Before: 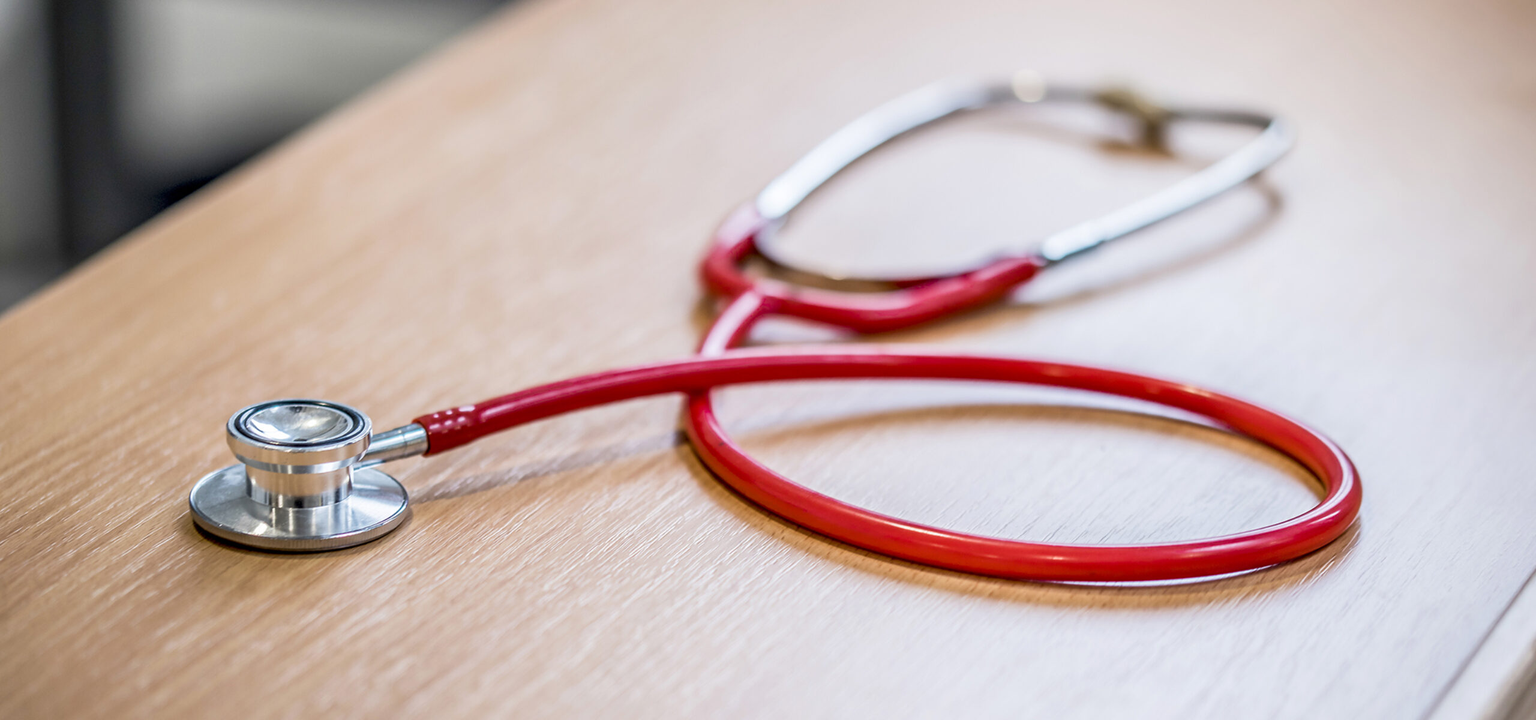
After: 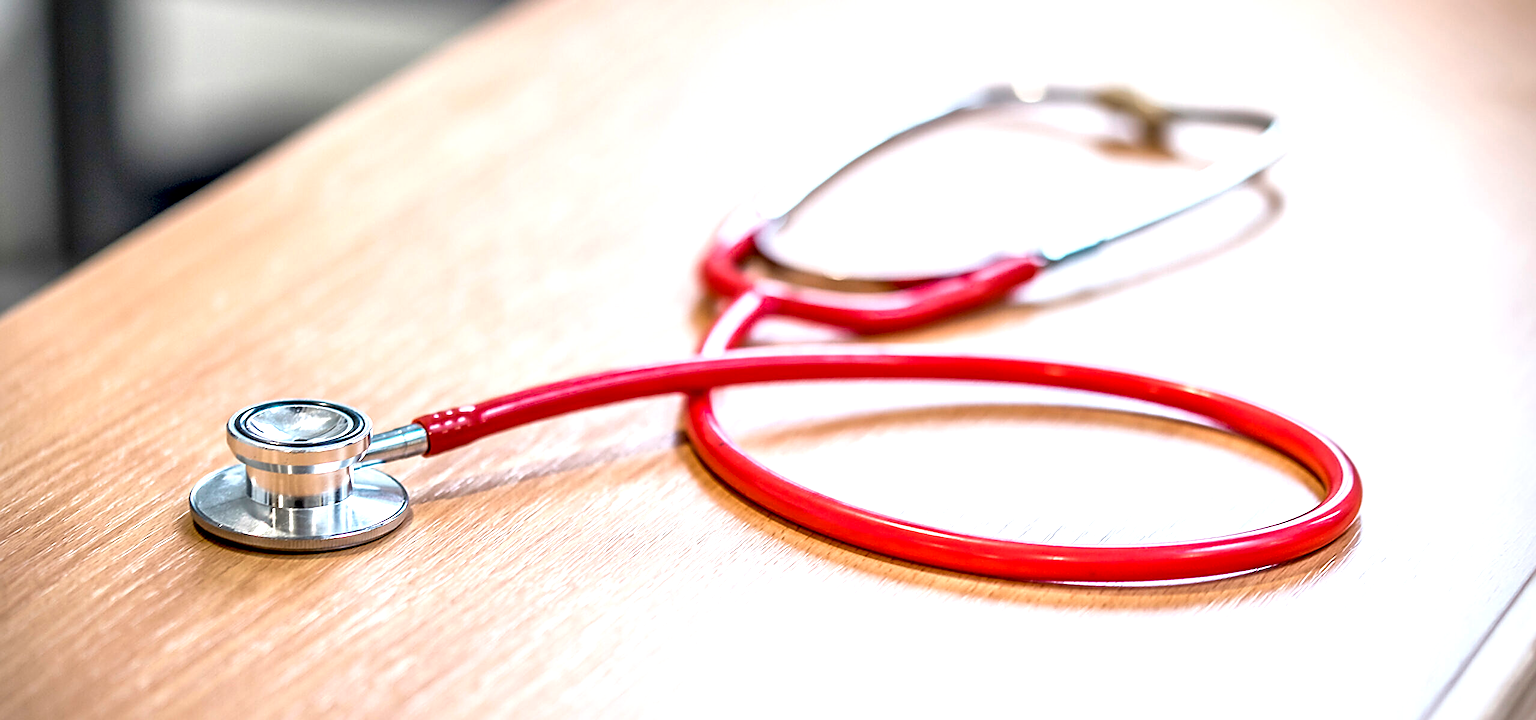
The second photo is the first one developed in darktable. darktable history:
vignetting: fall-off start 91.3%, brightness -0.466, saturation -0.29
sharpen: amount 0.743
exposure: black level correction 0, exposure 0.693 EV, compensate highlight preservation false
local contrast: mode bilateral grid, contrast 20, coarseness 49, detail 144%, midtone range 0.2
